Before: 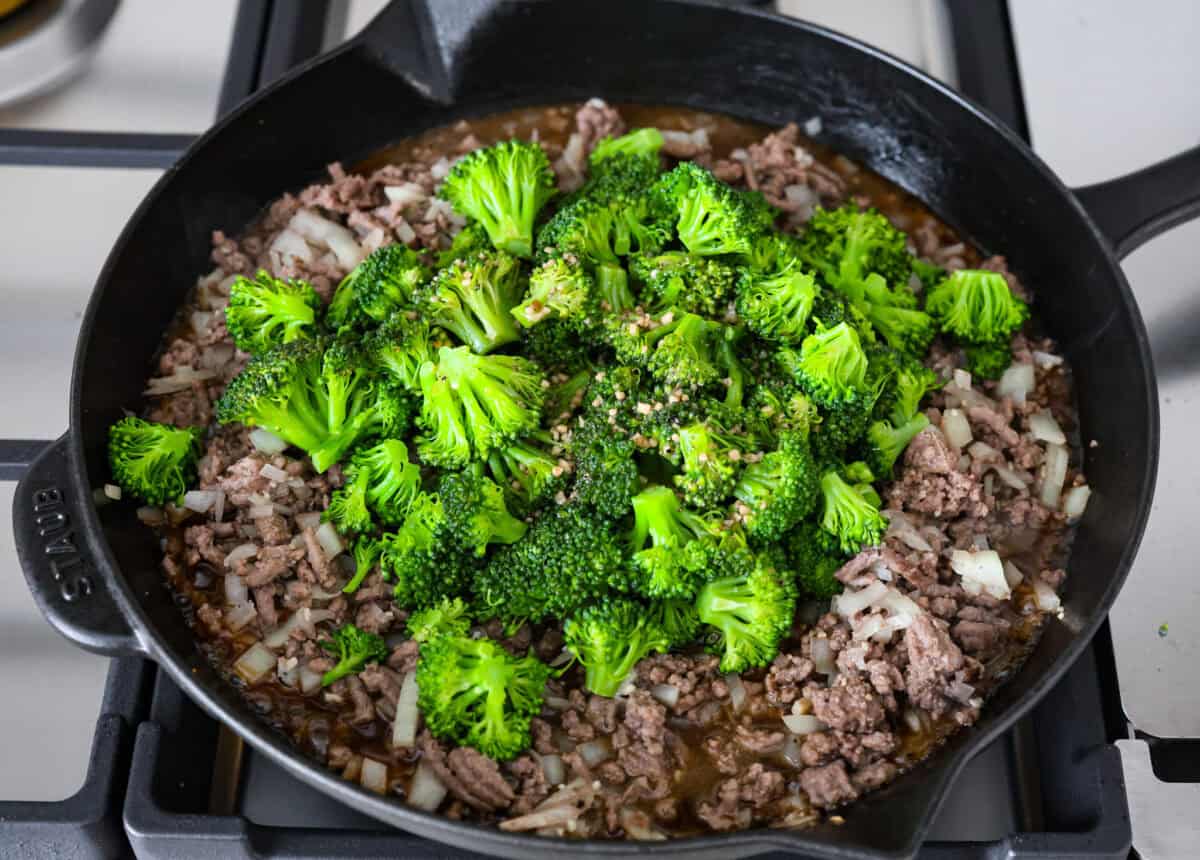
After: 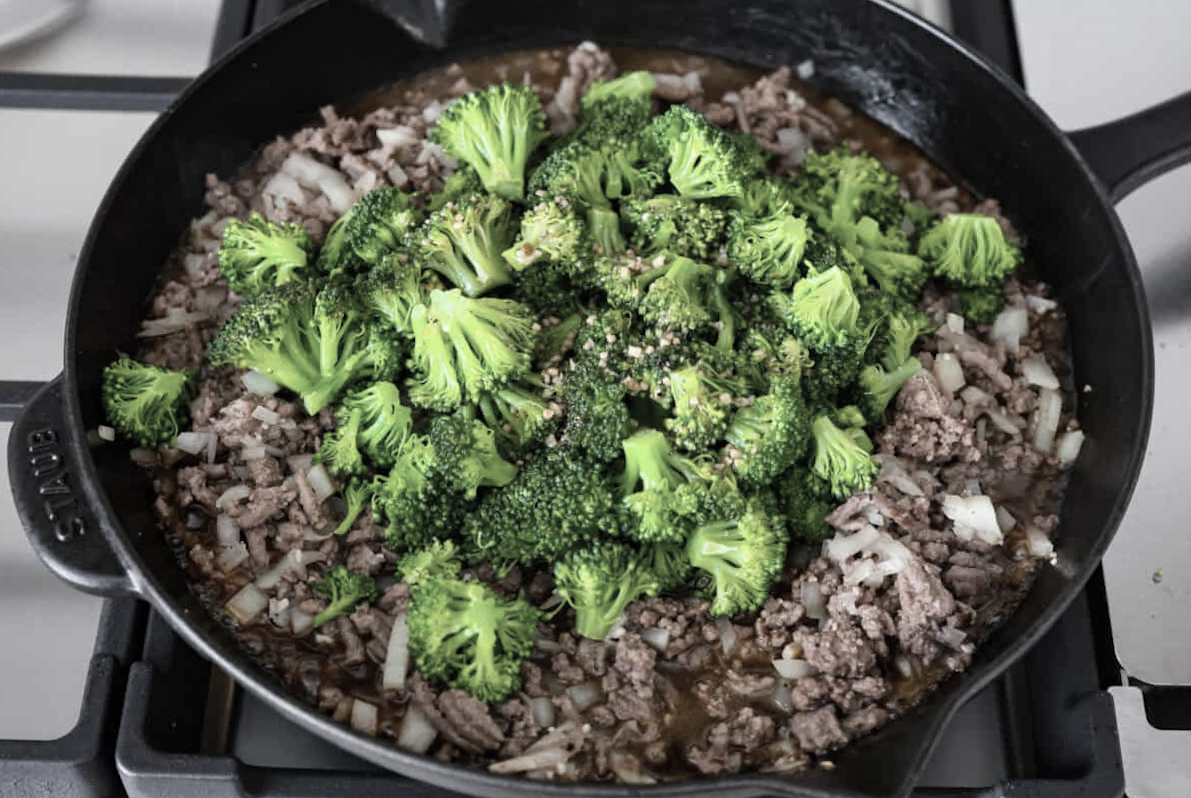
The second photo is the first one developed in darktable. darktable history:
crop and rotate: top 6.25%
rotate and perspective: rotation 0.192°, lens shift (horizontal) -0.015, crop left 0.005, crop right 0.996, crop top 0.006, crop bottom 0.99
color correction: saturation 0.5
